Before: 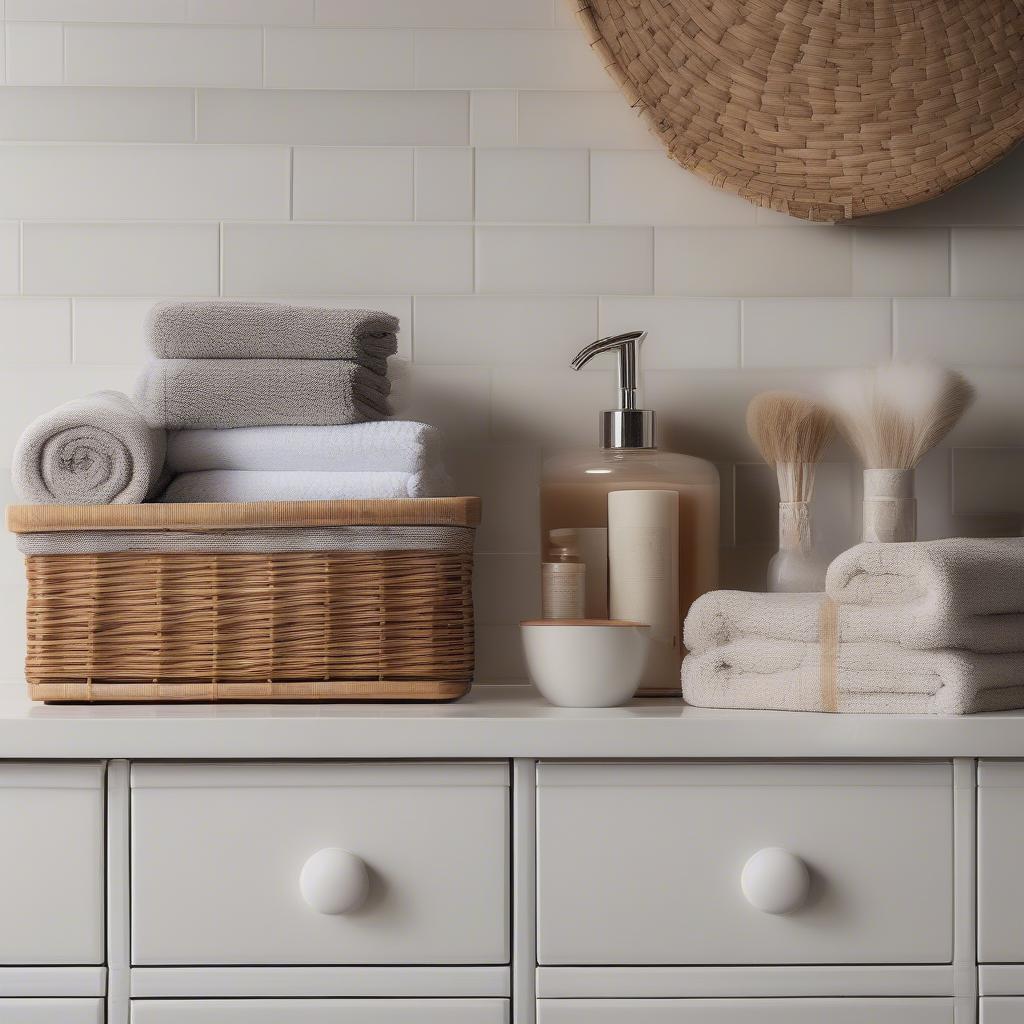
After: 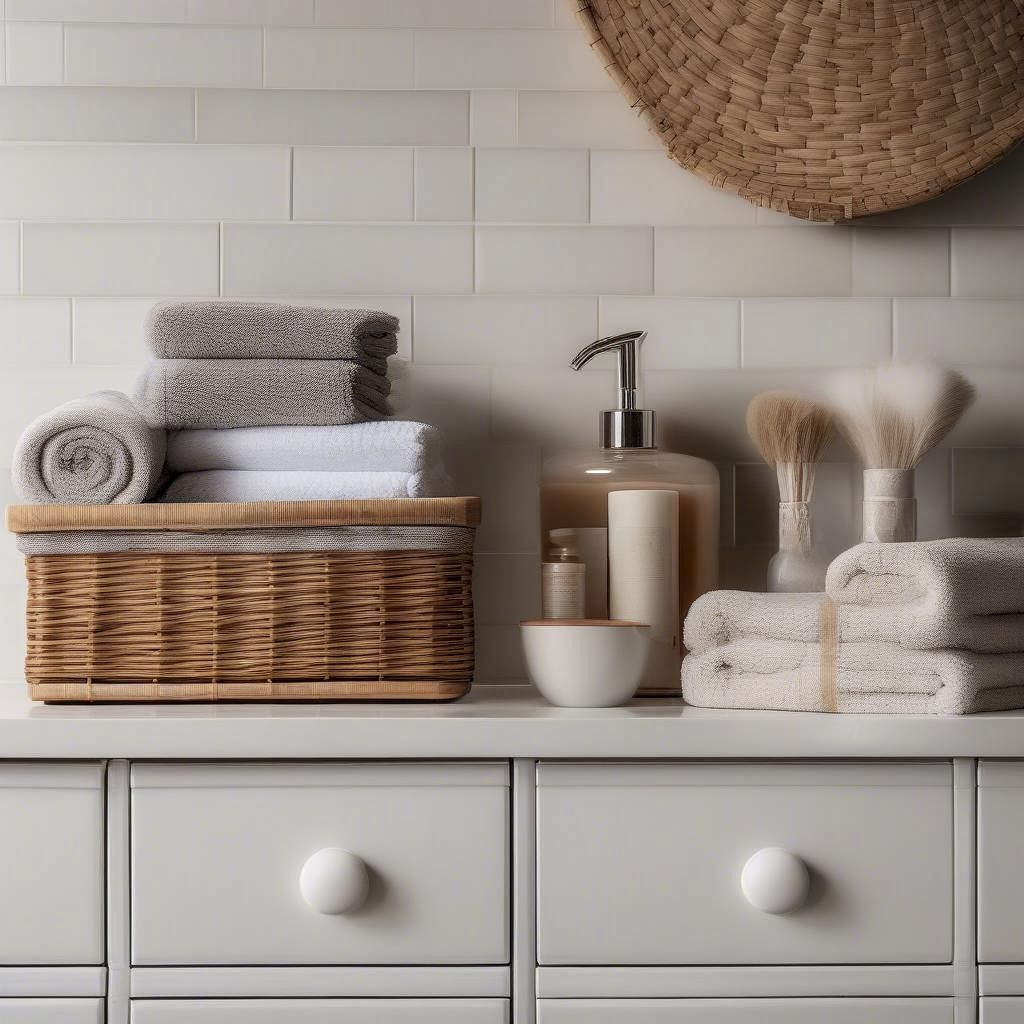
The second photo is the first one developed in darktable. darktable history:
local contrast: highlights 61%, detail 143%, midtone range 0.423
